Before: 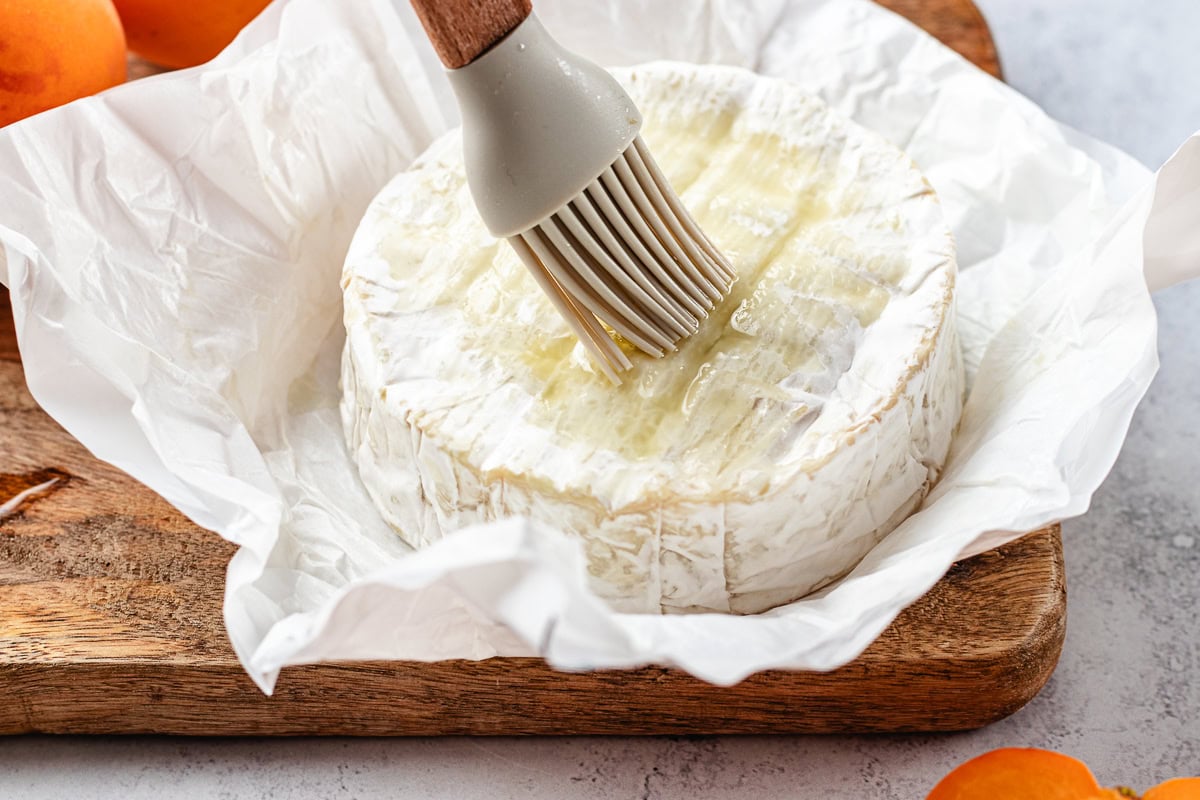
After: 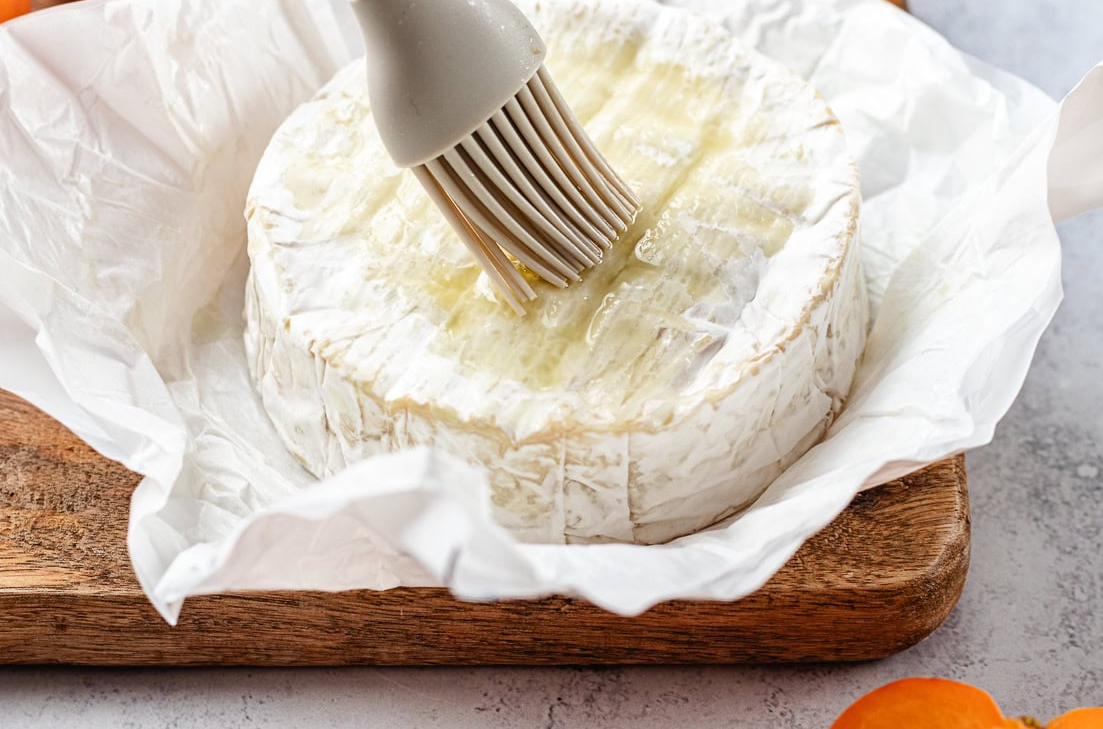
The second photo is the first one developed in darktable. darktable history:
crop and rotate: left 8.031%, top 8.833%
